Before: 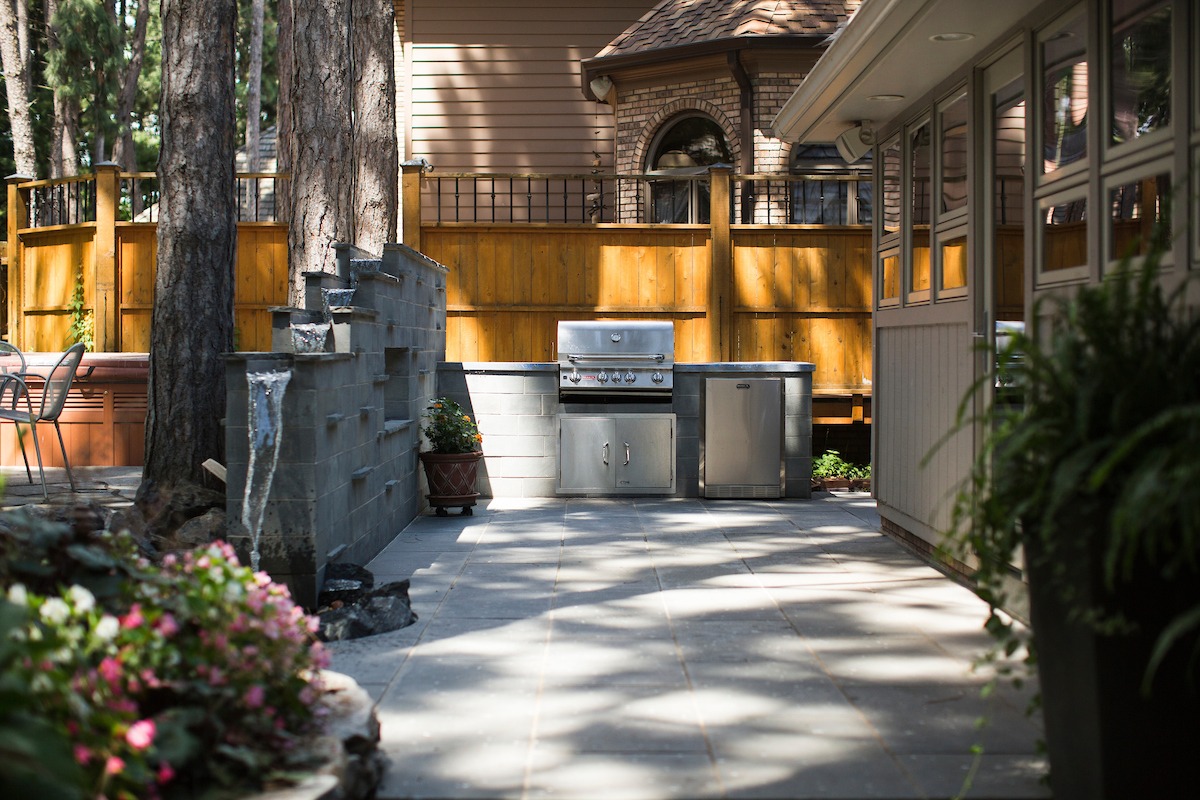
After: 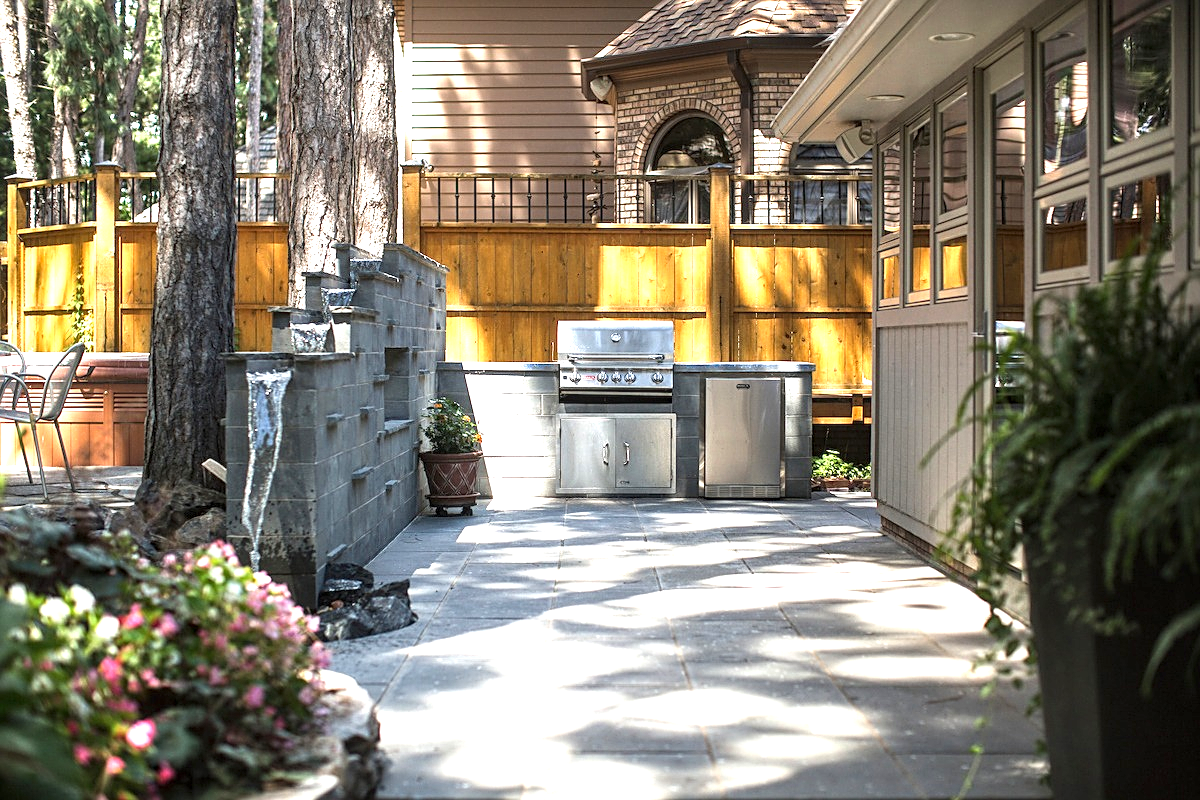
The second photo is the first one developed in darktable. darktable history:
local contrast: on, module defaults
exposure: exposure 1.061 EV, compensate highlight preservation false
sharpen: on, module defaults
contrast brightness saturation: saturation -0.05
